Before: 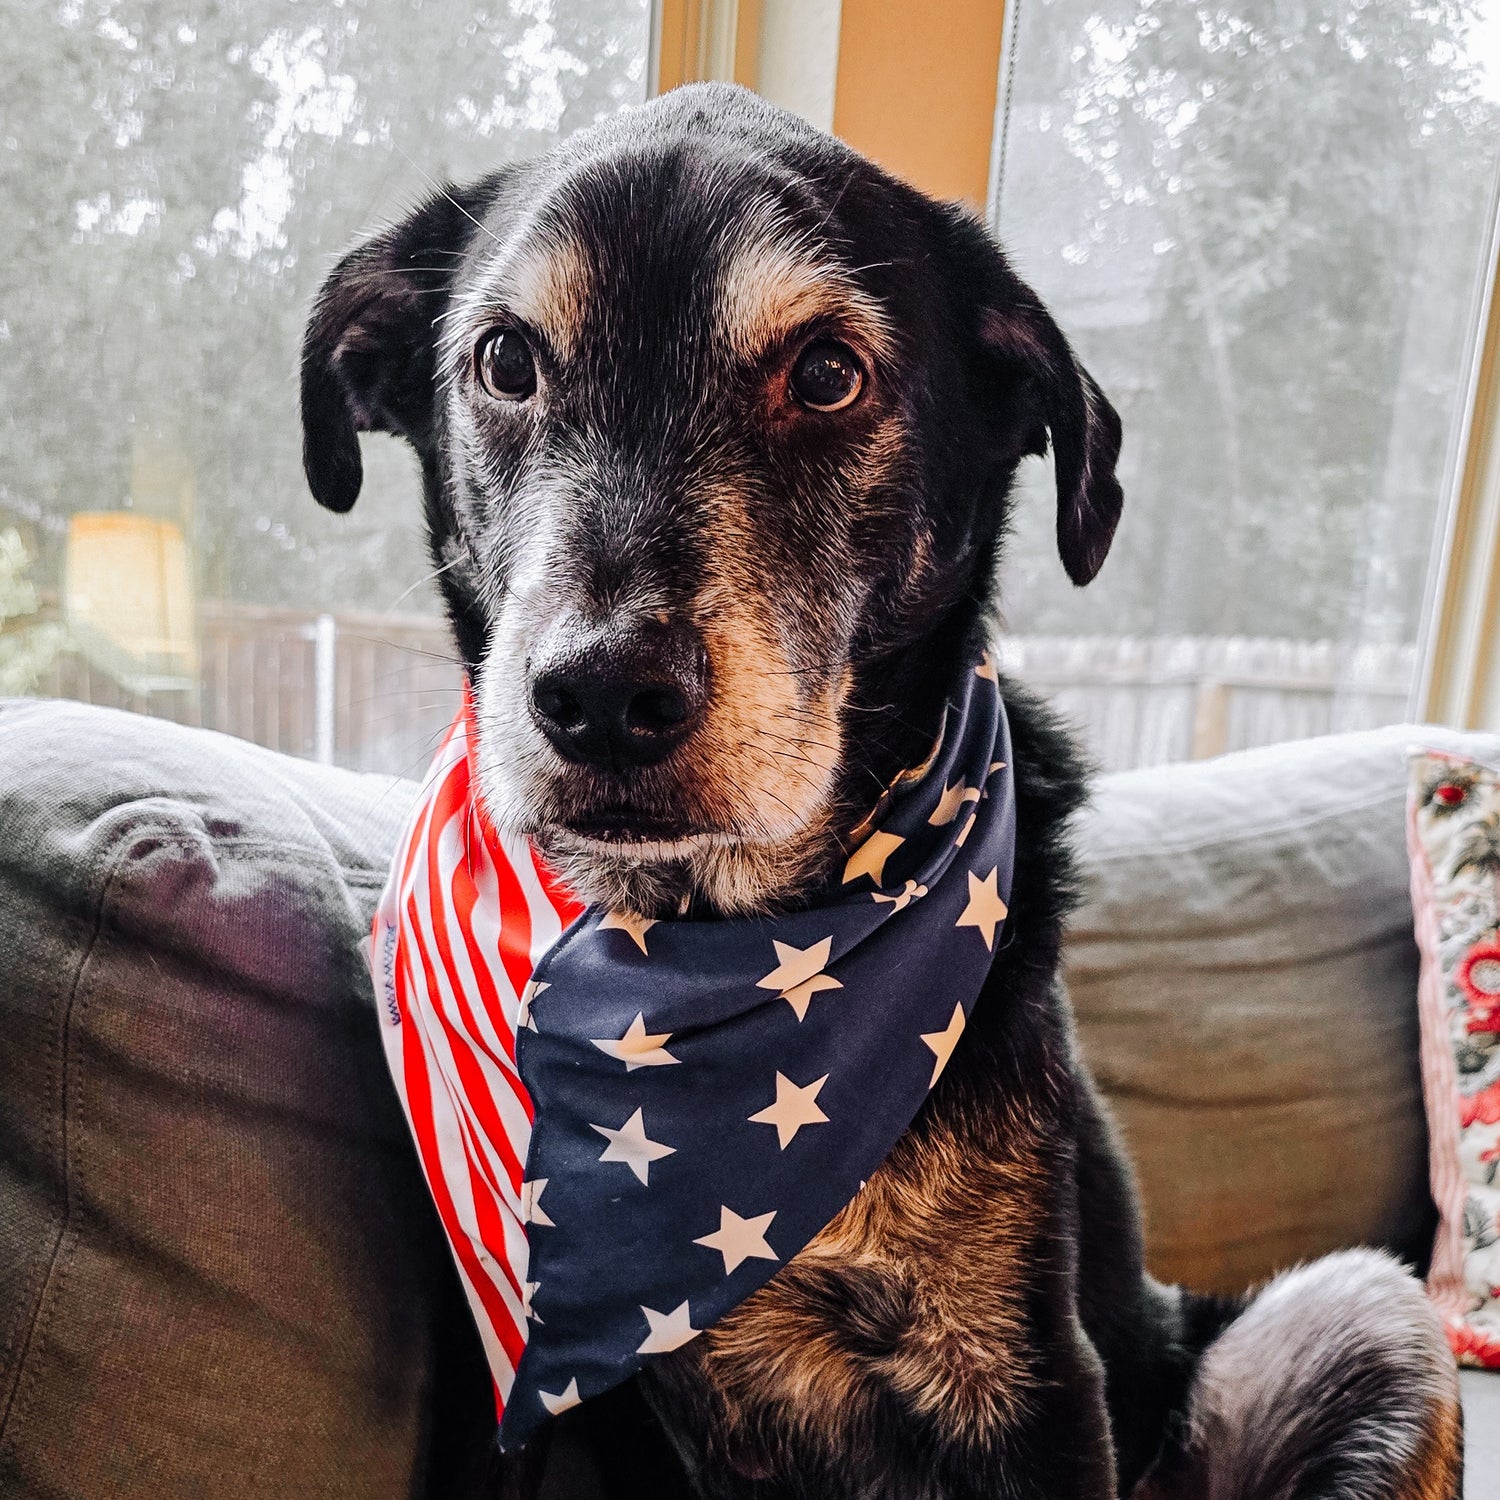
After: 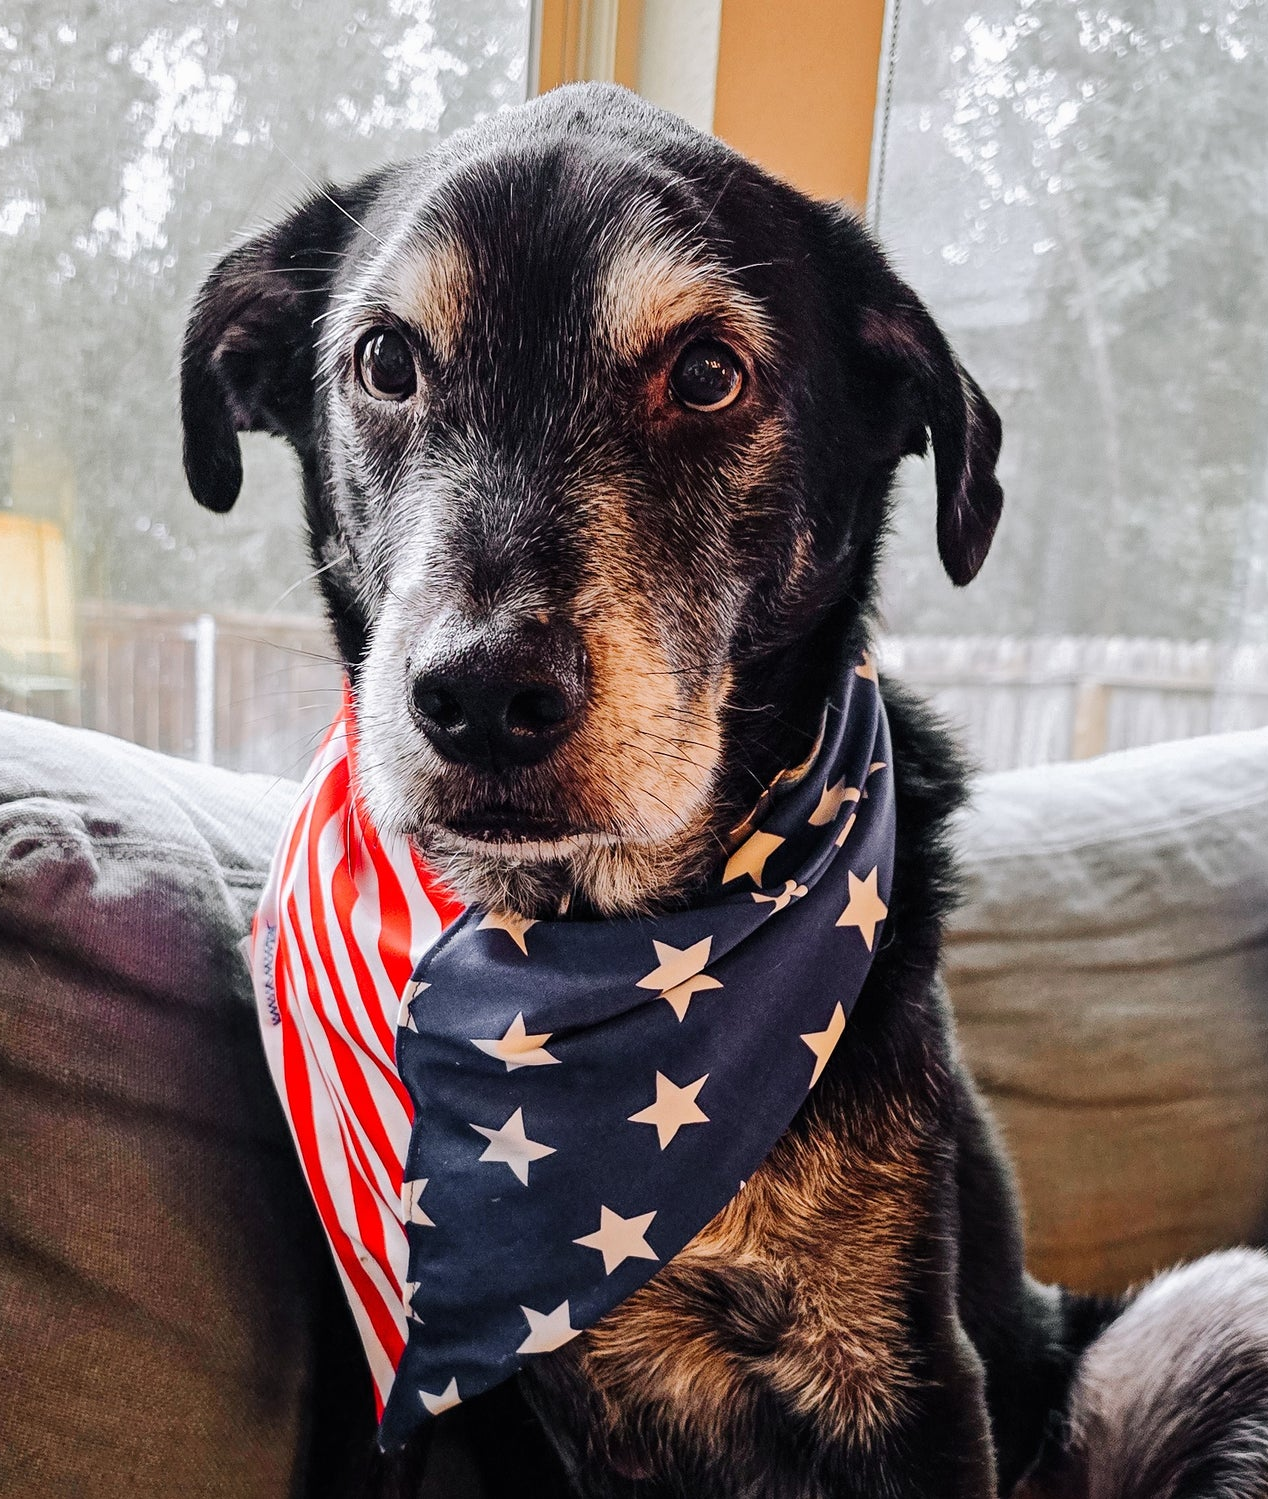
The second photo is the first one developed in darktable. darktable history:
crop: left 8.003%, right 7.444%
